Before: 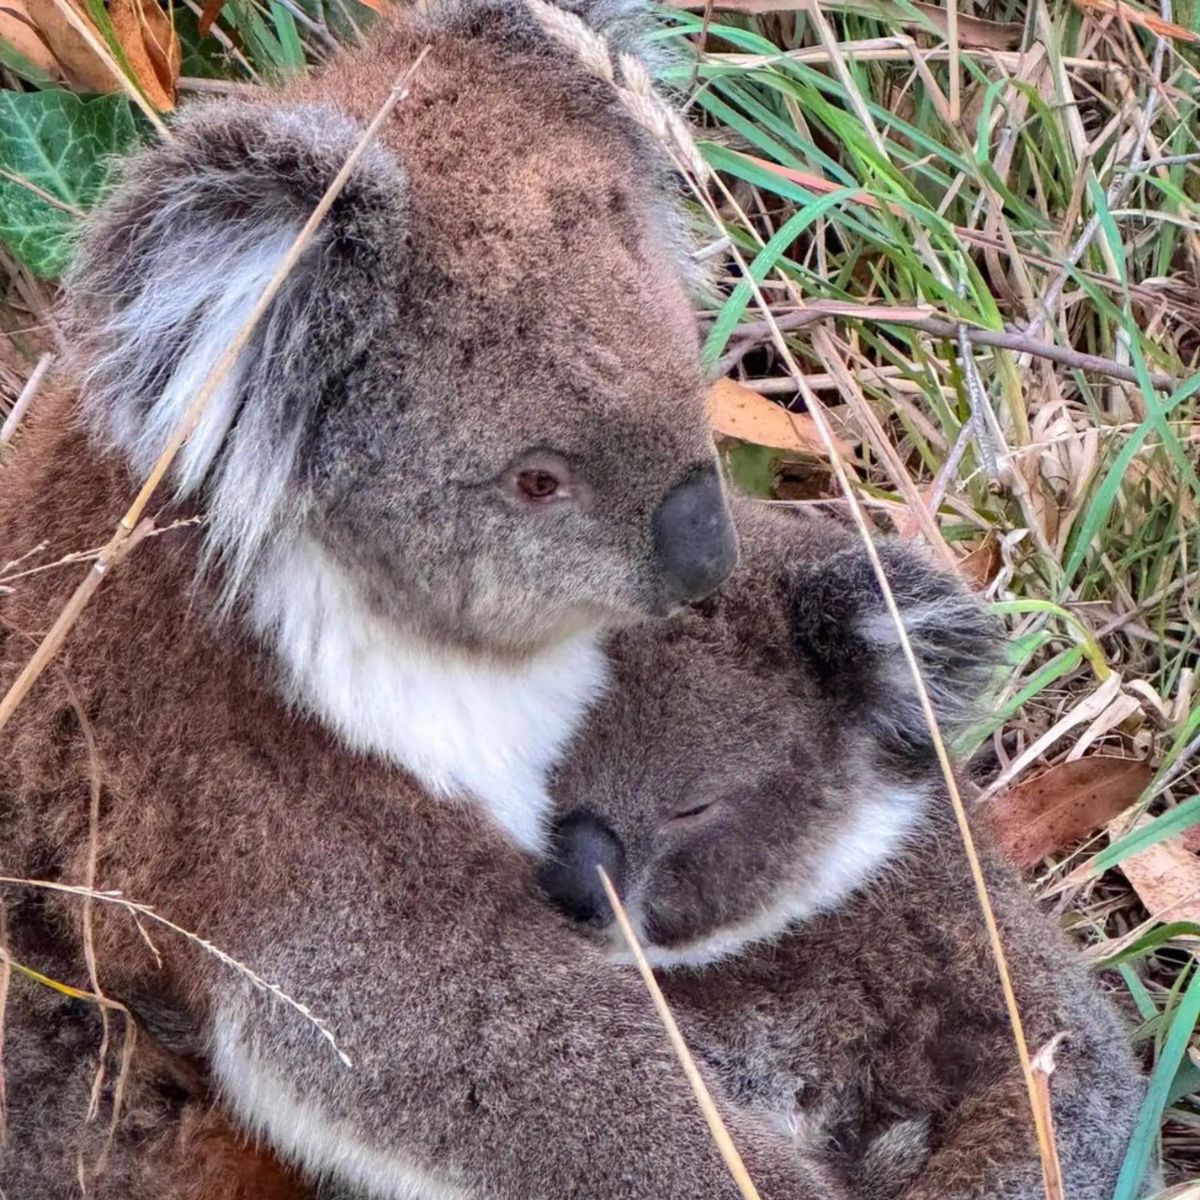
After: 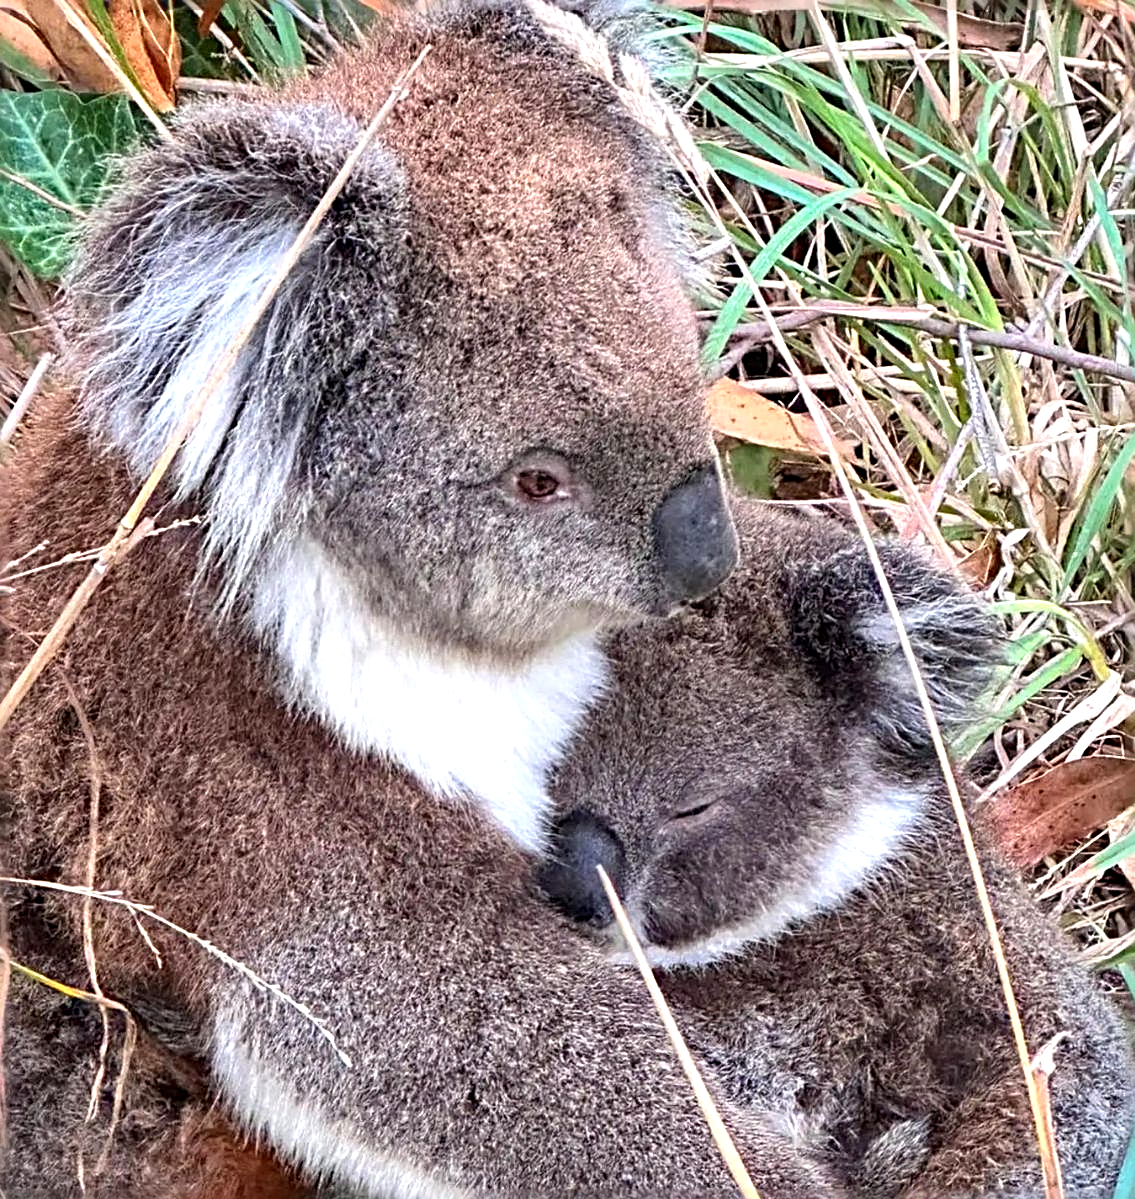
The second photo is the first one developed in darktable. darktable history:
exposure: exposure 0.48 EV, compensate exposure bias true, compensate highlight preservation false
crop and rotate: left 0%, right 5.398%
sharpen: radius 3.682, amount 0.932
color correction: highlights b* -0.042
